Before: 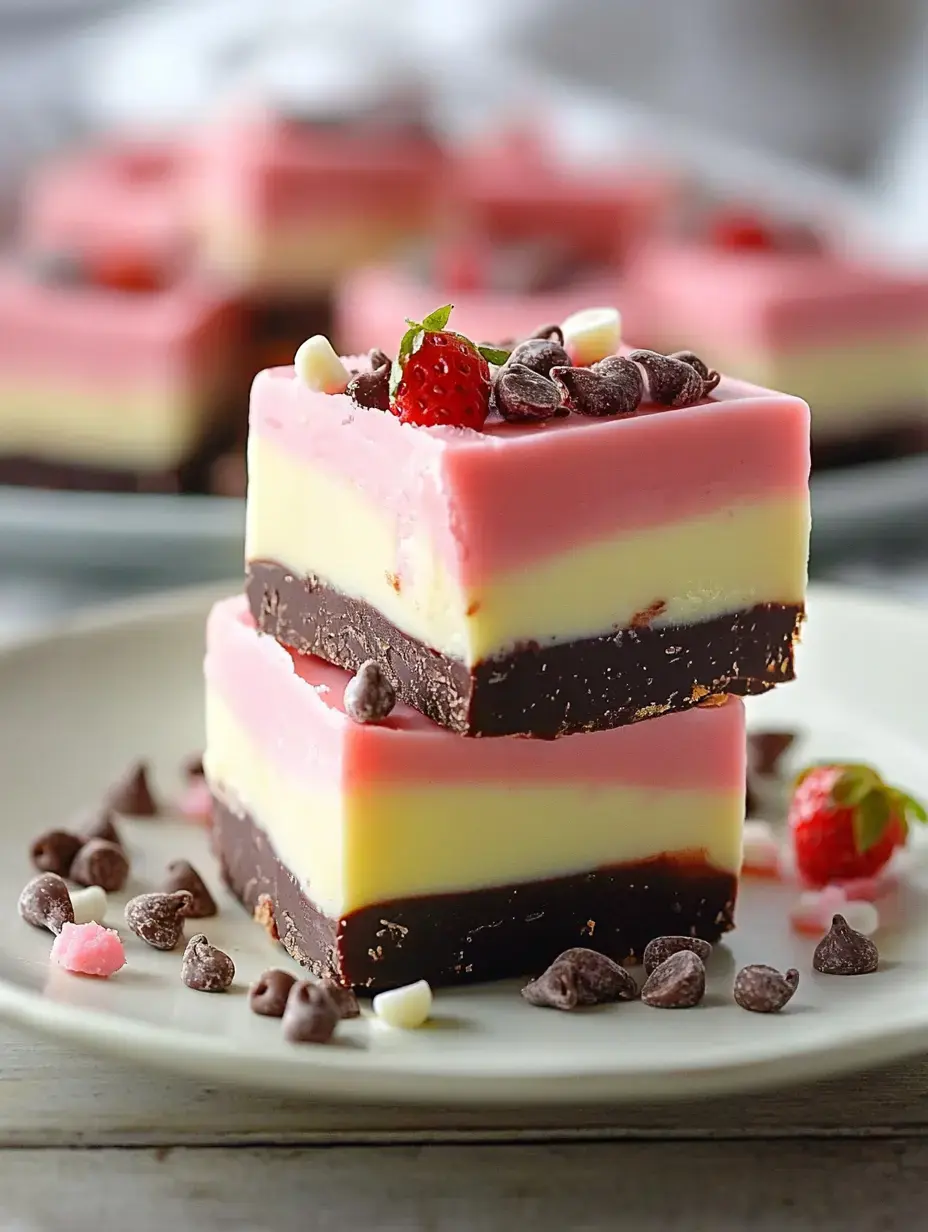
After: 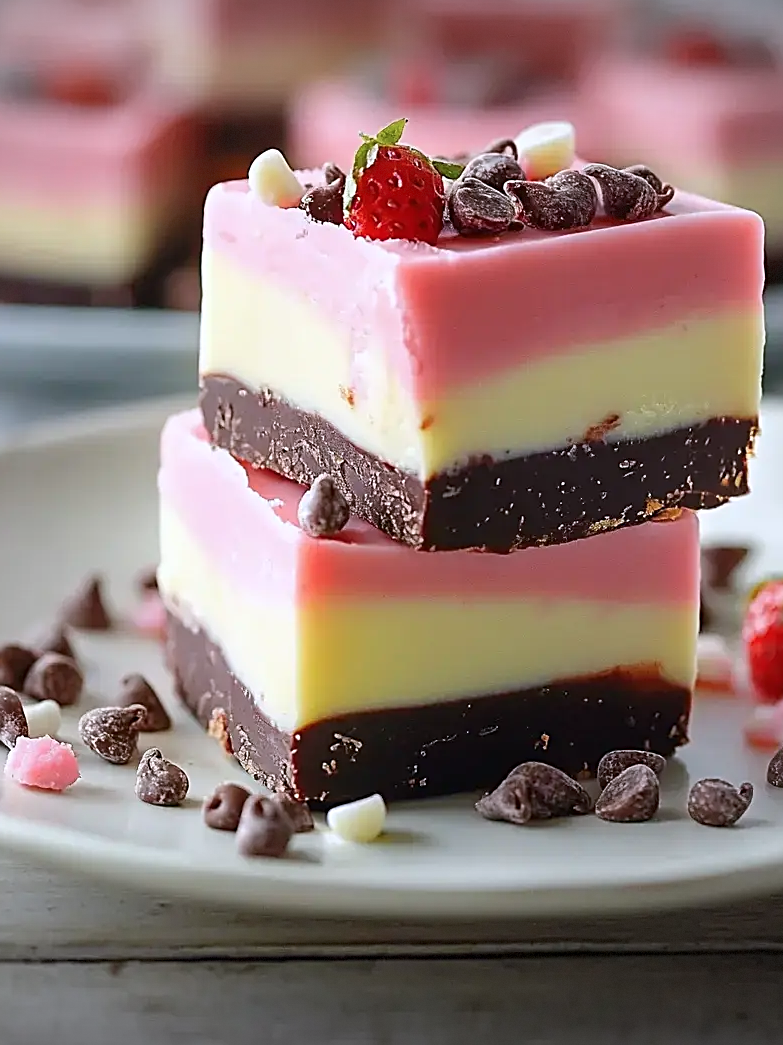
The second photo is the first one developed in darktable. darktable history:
vignetting: fall-off start 97.81%, fall-off radius 98.69%, width/height ratio 1.36, dithering 8-bit output
sharpen: on, module defaults
crop and rotate: left 4.965%, top 15.112%, right 10.639%
color calibration: gray › normalize channels true, illuminant as shot in camera, x 0.358, y 0.373, temperature 4628.91 K, gamut compression 0.003
